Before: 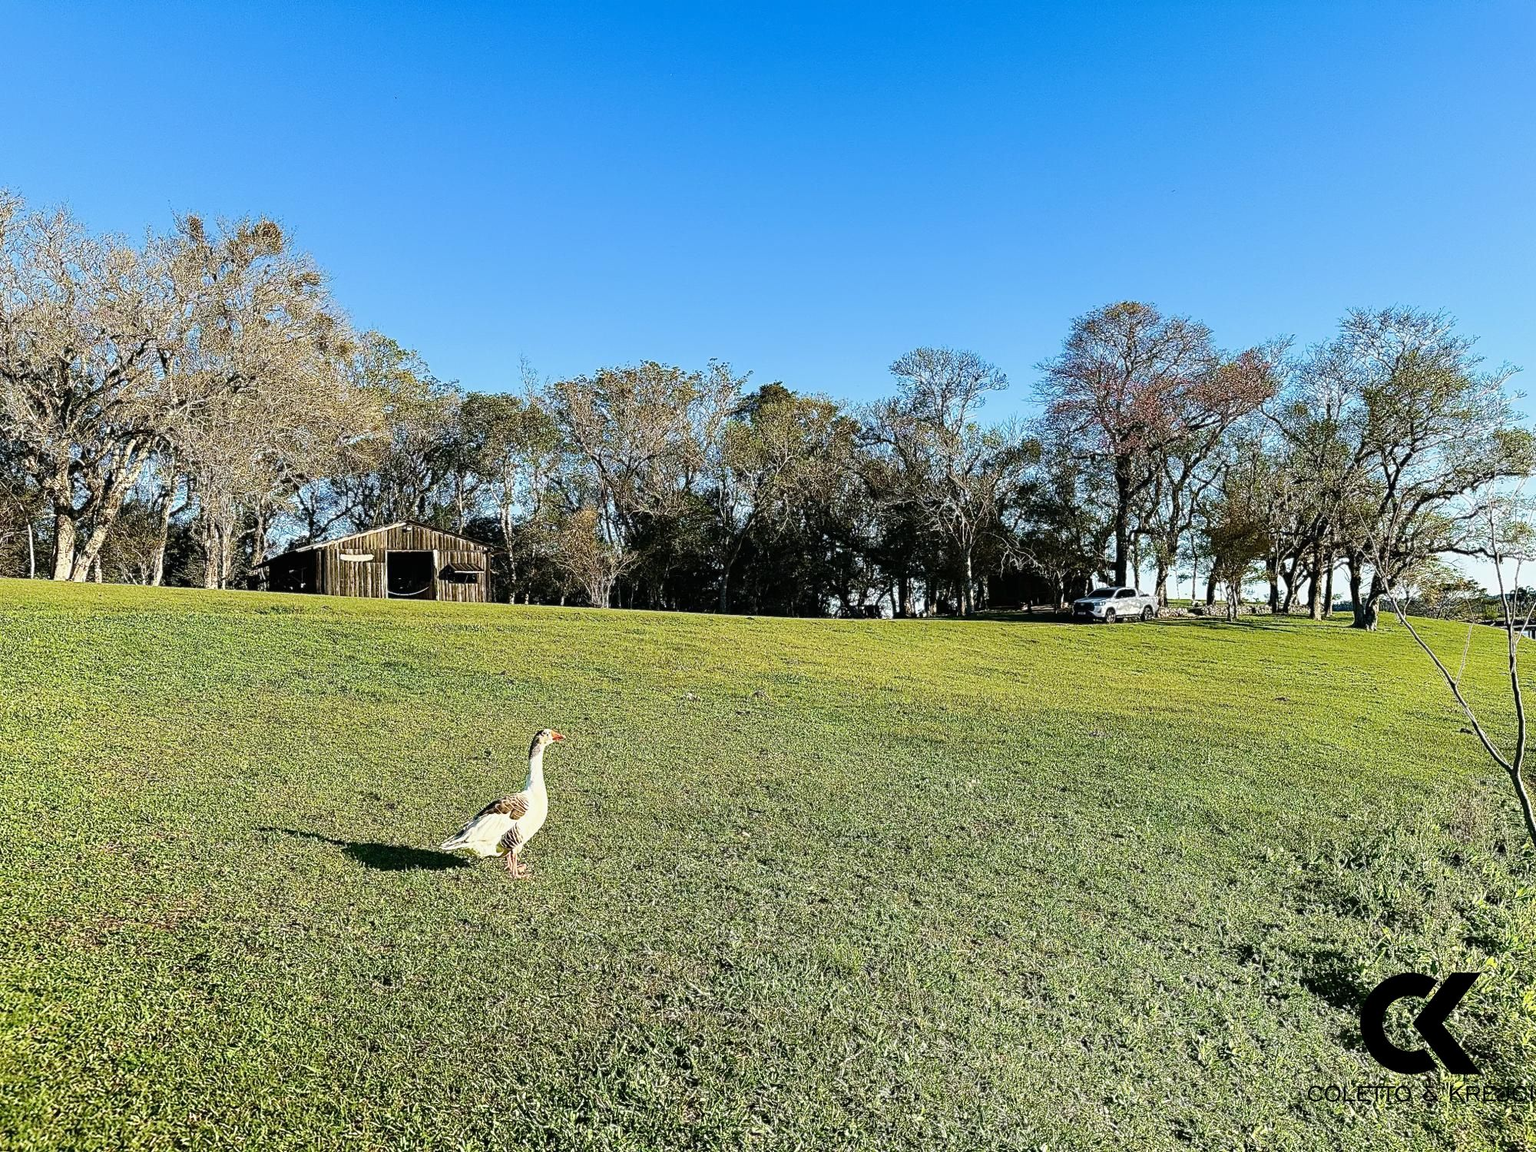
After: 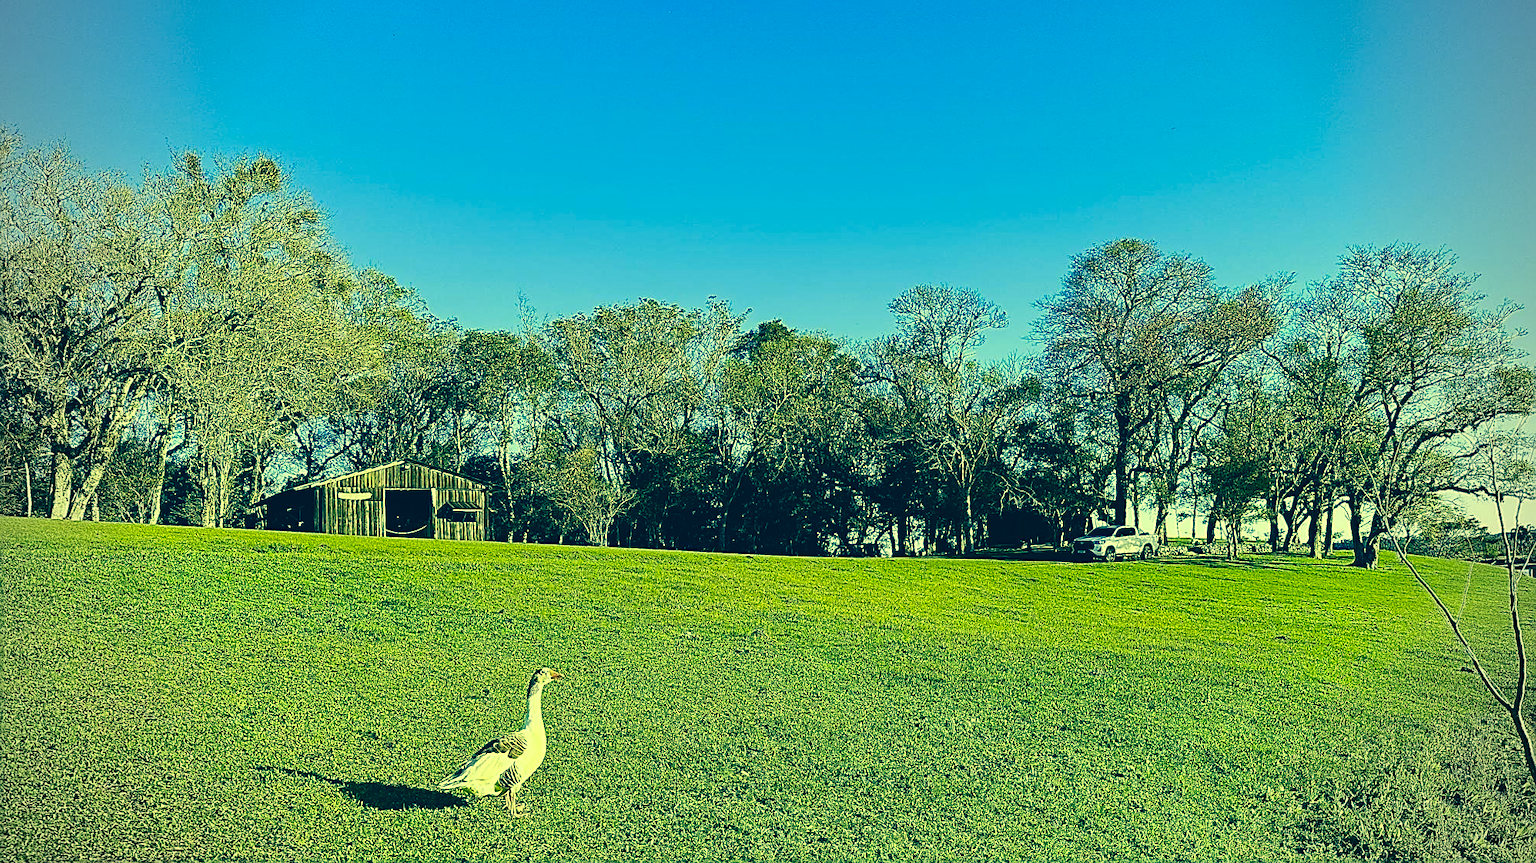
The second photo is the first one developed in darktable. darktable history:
crop: left 0.216%, top 5.485%, bottom 19.78%
vignetting: fall-off radius 46.17%, unbound false
haze removal: compatibility mode true, adaptive false
color correction: highlights a* -15.45, highlights b* 39.7, shadows a* -39.76, shadows b* -26.64
sharpen: on, module defaults
